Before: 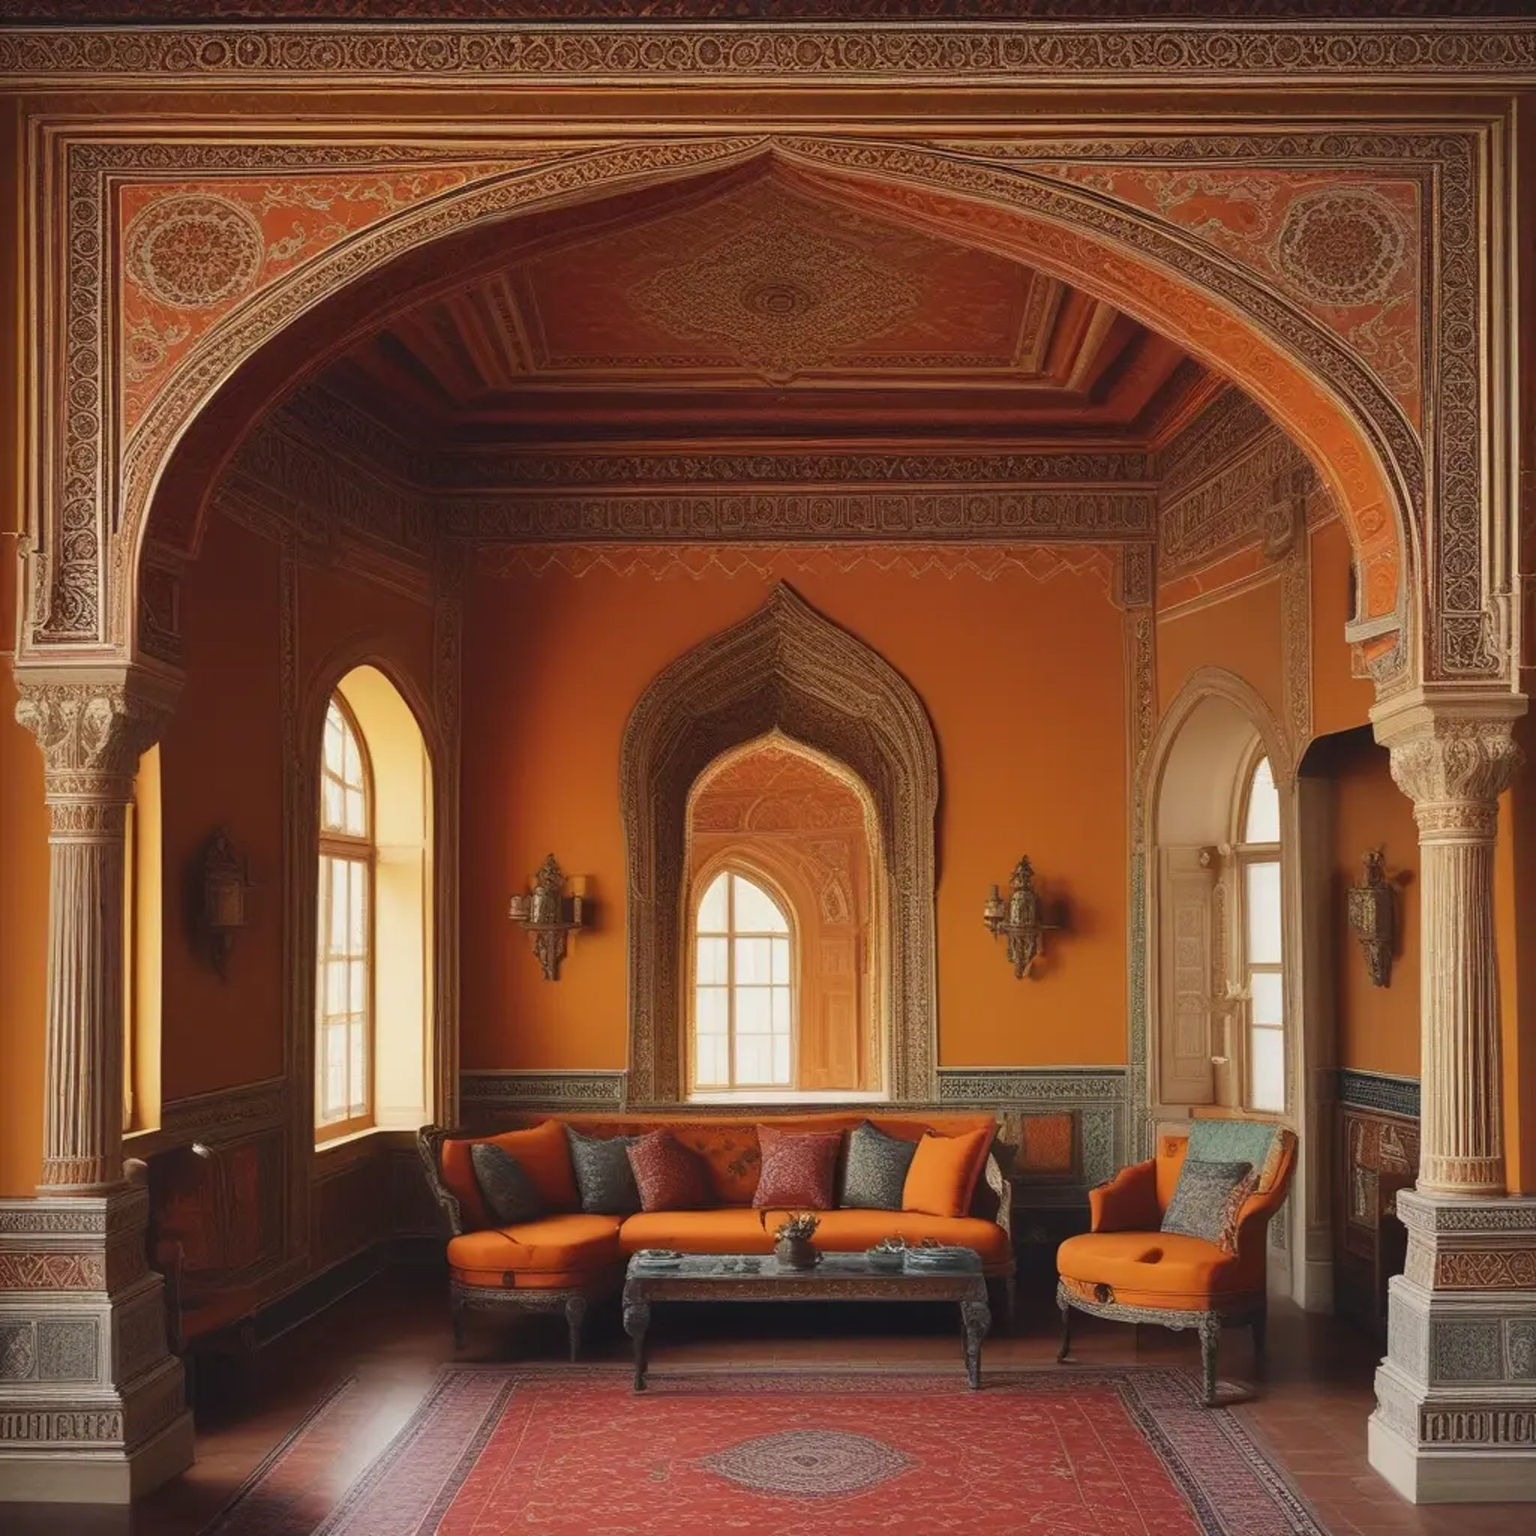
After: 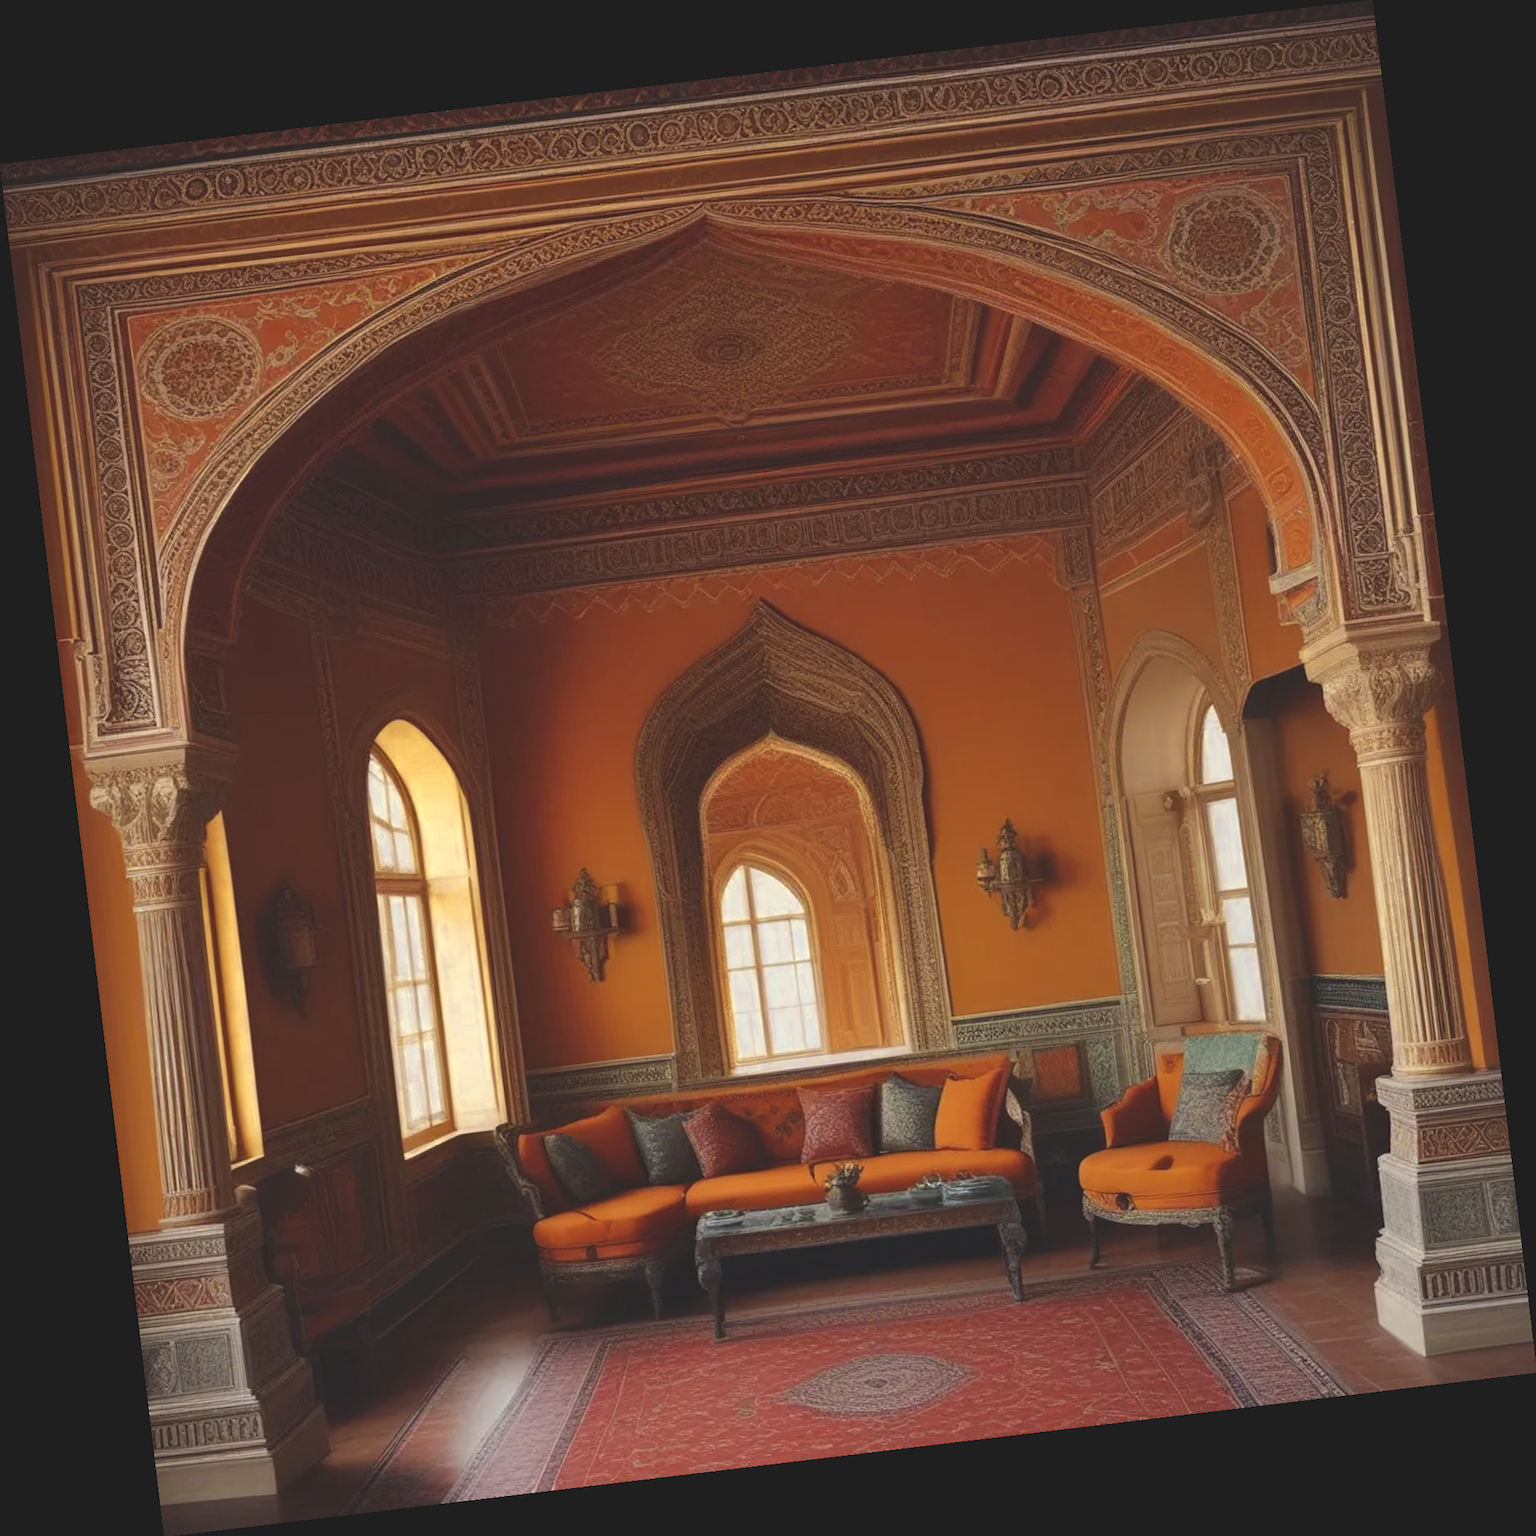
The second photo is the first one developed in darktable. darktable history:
rotate and perspective: rotation -6.83°, automatic cropping off
color zones: curves: ch0 [(0, 0.485) (0.178, 0.476) (0.261, 0.623) (0.411, 0.403) (0.708, 0.603) (0.934, 0.412)]; ch1 [(0.003, 0.485) (0.149, 0.496) (0.229, 0.584) (0.326, 0.551) (0.484, 0.262) (0.757, 0.643)]
white balance: emerald 1
exposure: black level correction -0.015, exposure -0.125 EV, compensate highlight preservation false
